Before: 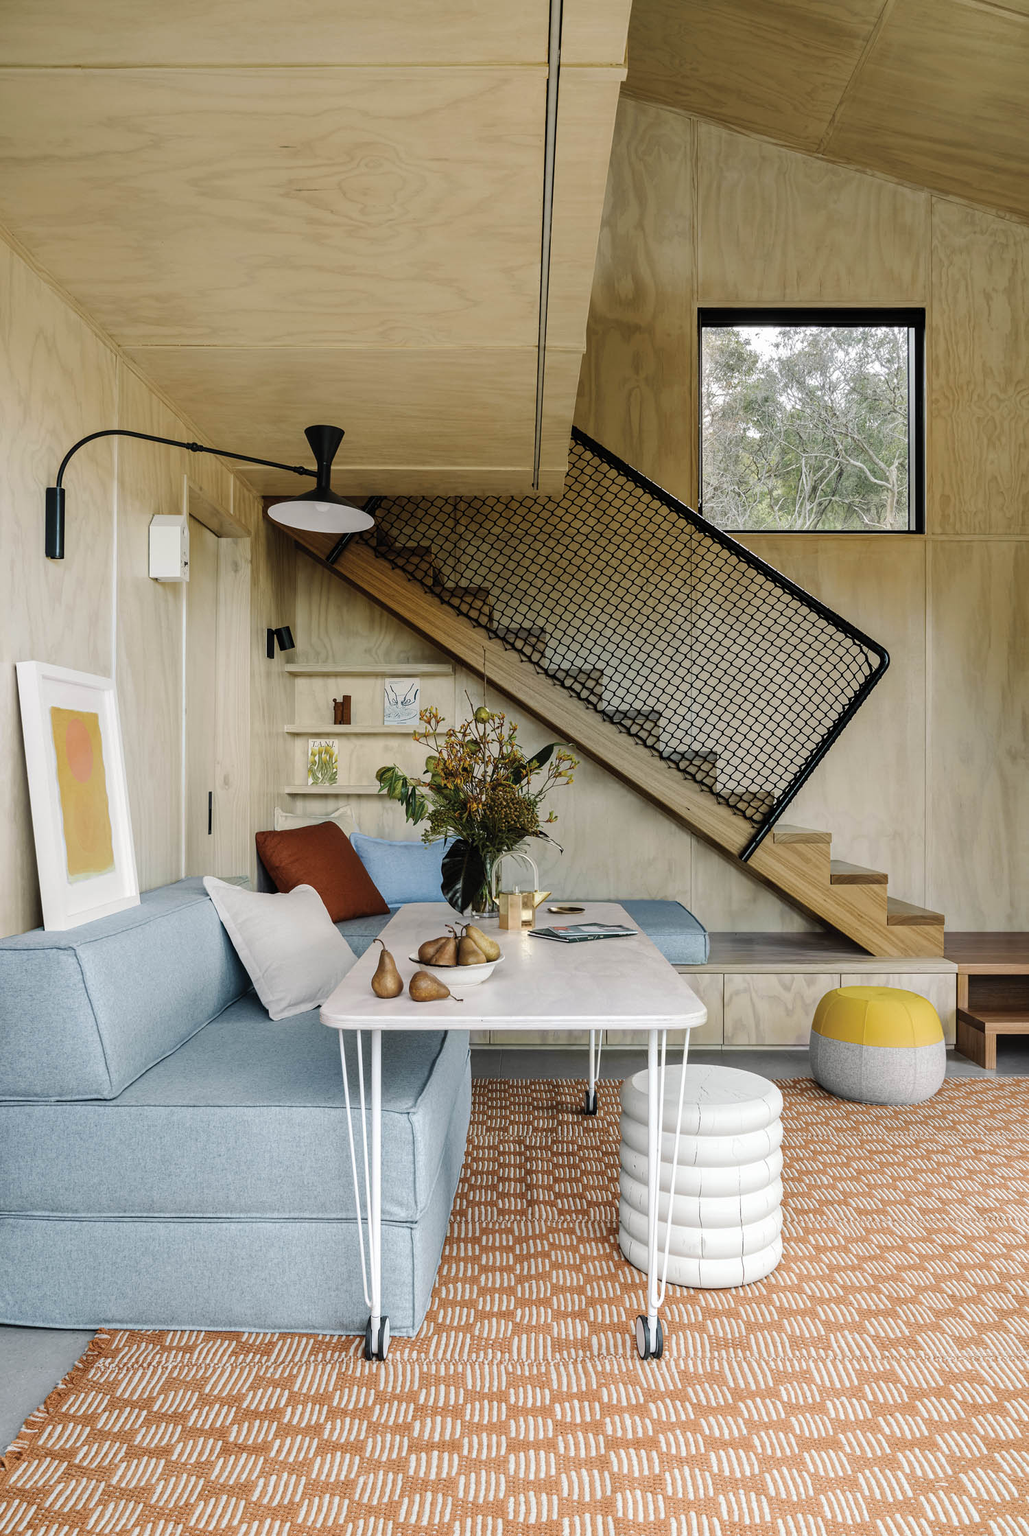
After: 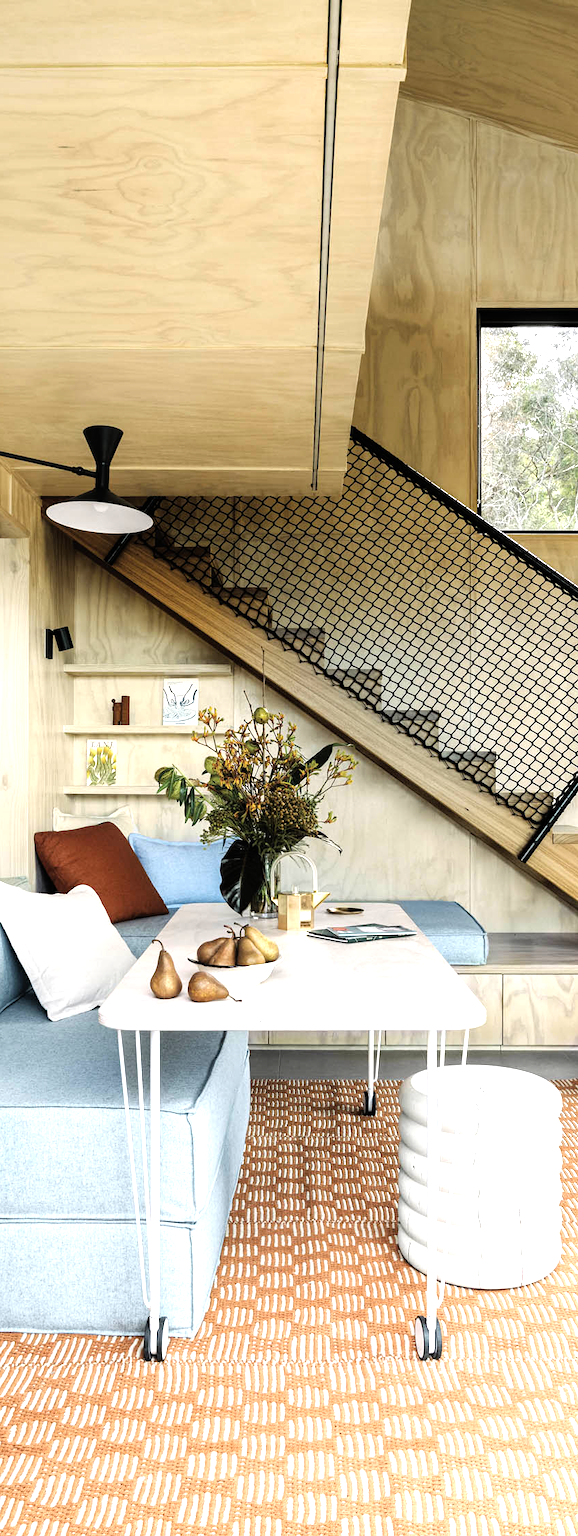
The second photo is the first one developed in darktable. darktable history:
crop: left 21.585%, right 22.15%, bottom 0.009%
tone equalizer: -8 EV -1.05 EV, -7 EV -1.01 EV, -6 EV -0.865 EV, -5 EV -0.582 EV, -3 EV 0.598 EV, -2 EV 0.846 EV, -1 EV 1.01 EV, +0 EV 1.07 EV
